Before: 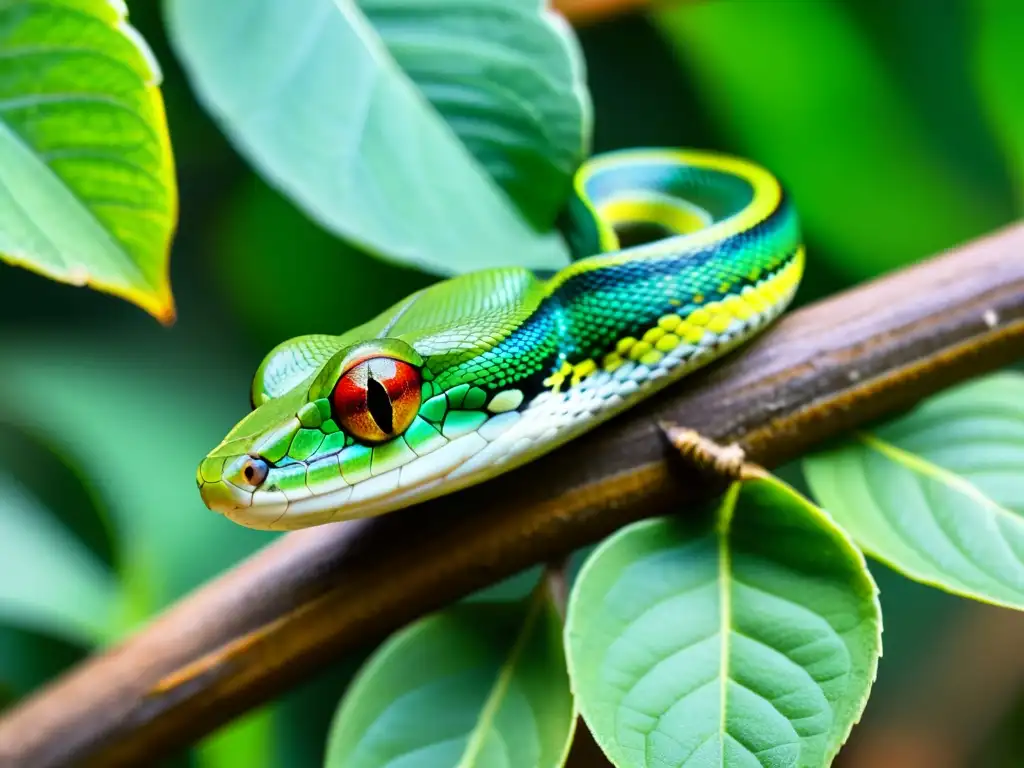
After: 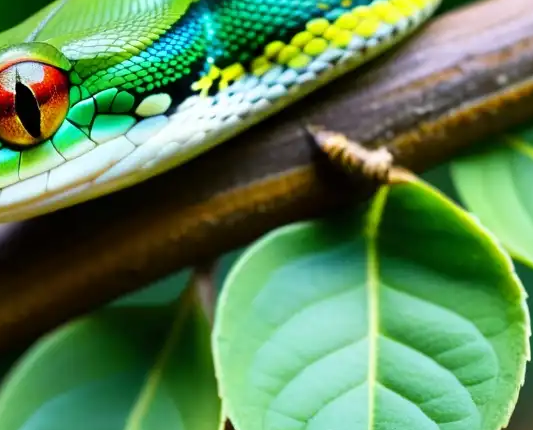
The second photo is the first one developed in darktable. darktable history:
crop: left 34.388%, top 38.644%, right 13.542%, bottom 5.244%
